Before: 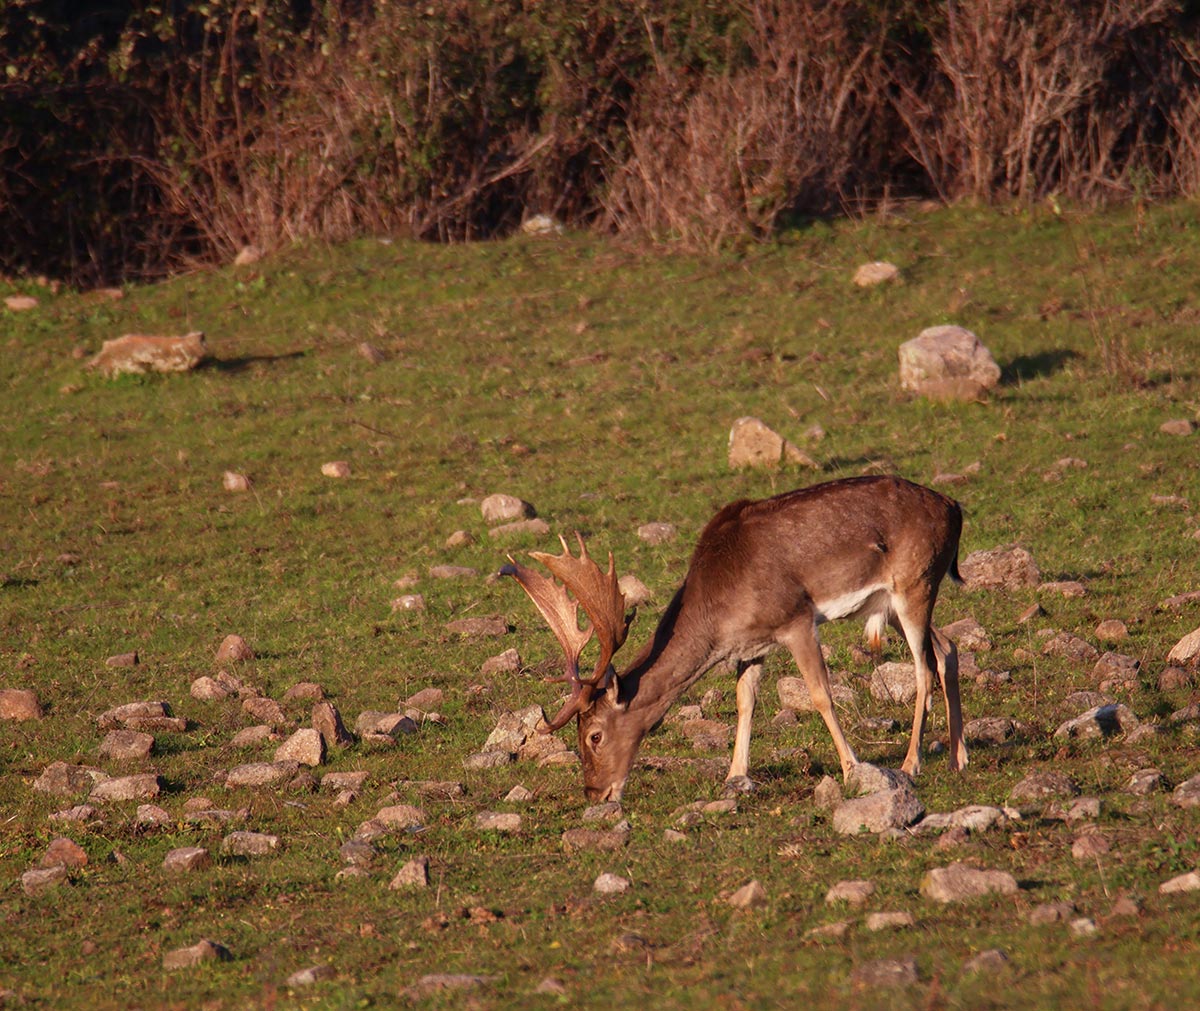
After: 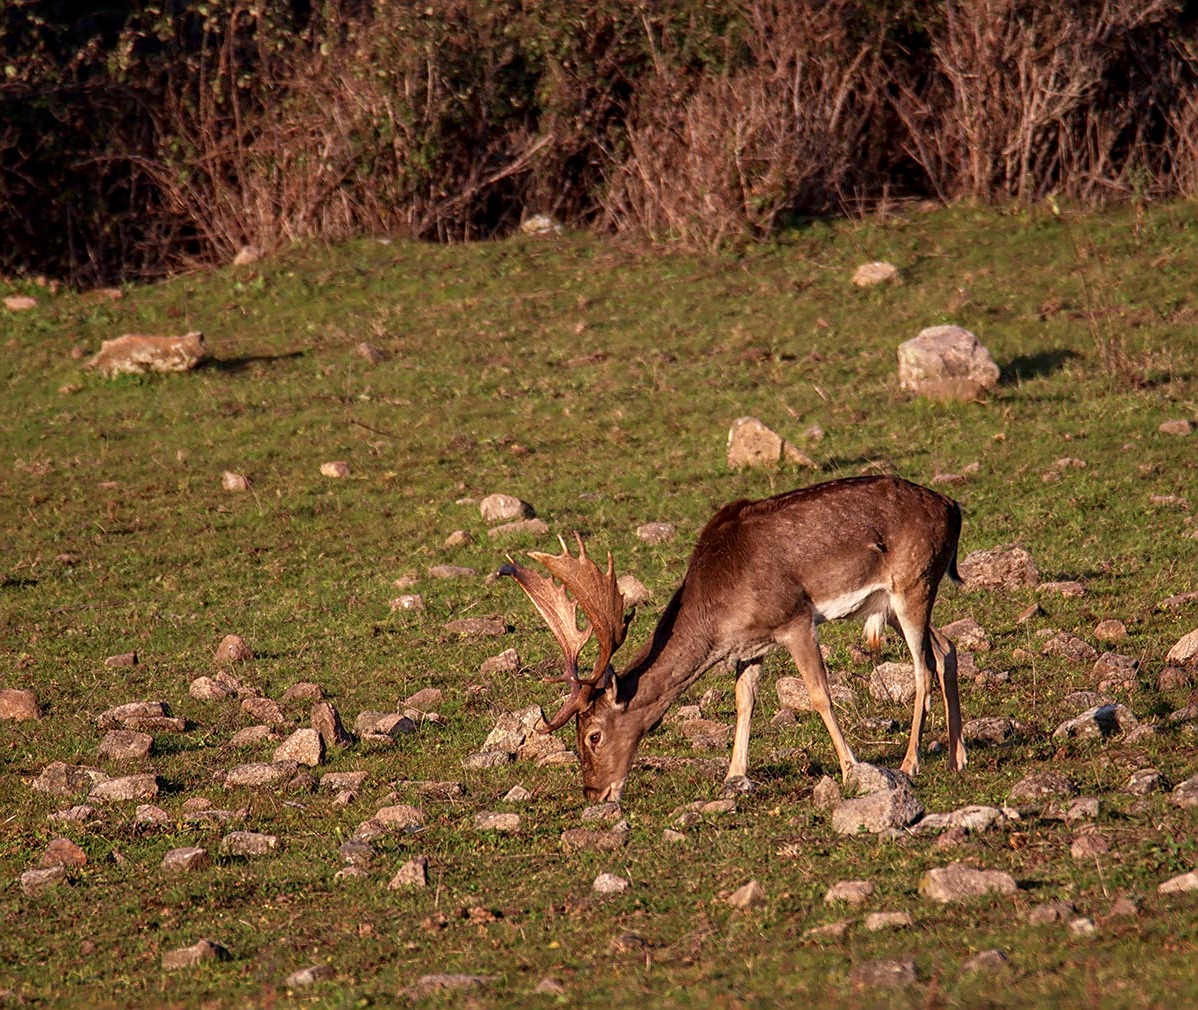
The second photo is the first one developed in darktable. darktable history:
crop and rotate: left 0.147%, bottom 0.006%
sharpen: on, module defaults
local contrast: detail 130%
